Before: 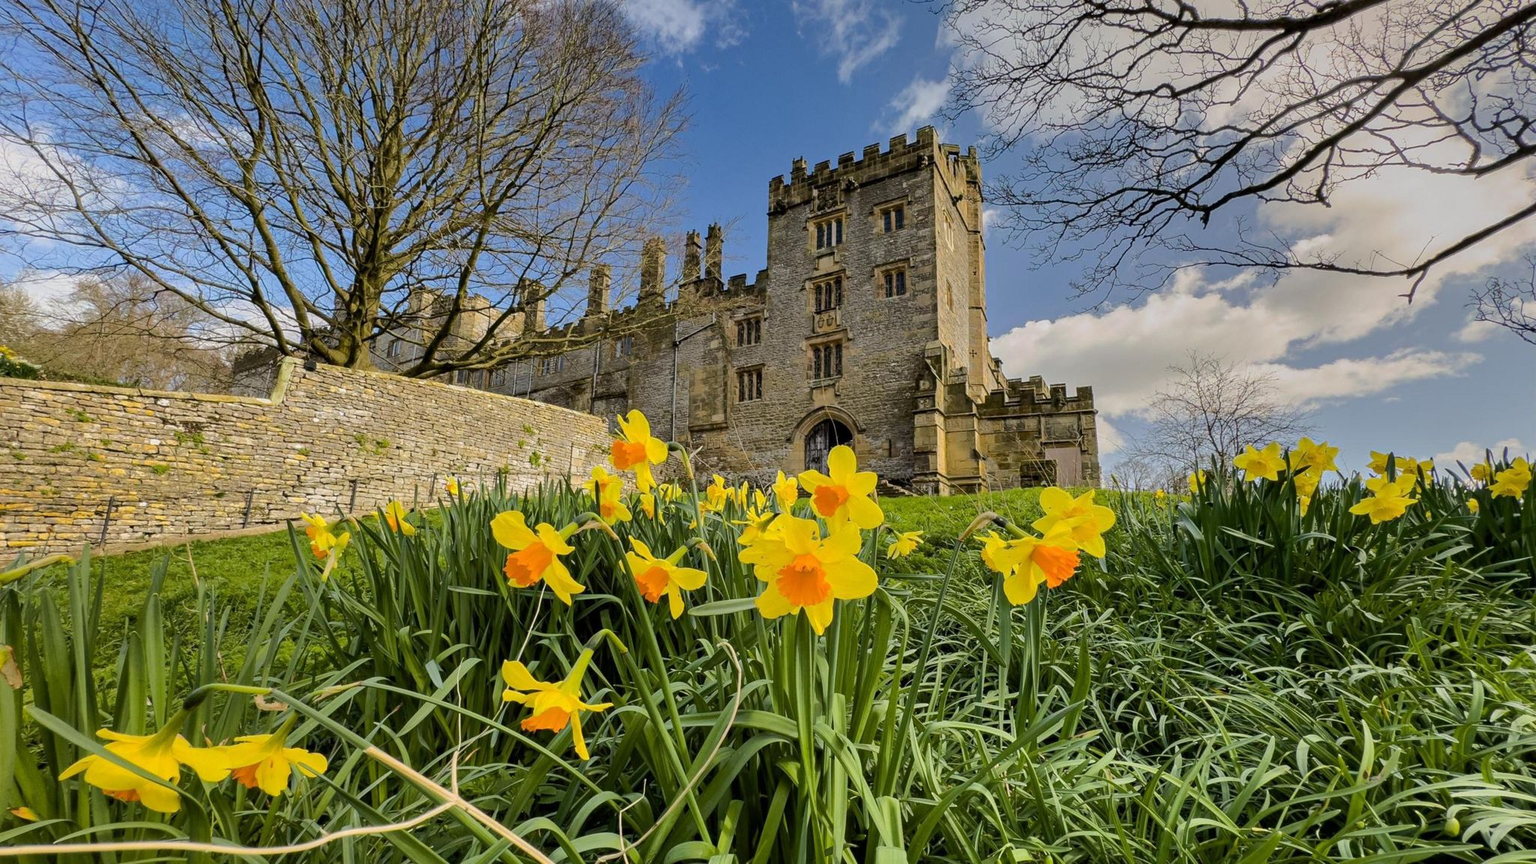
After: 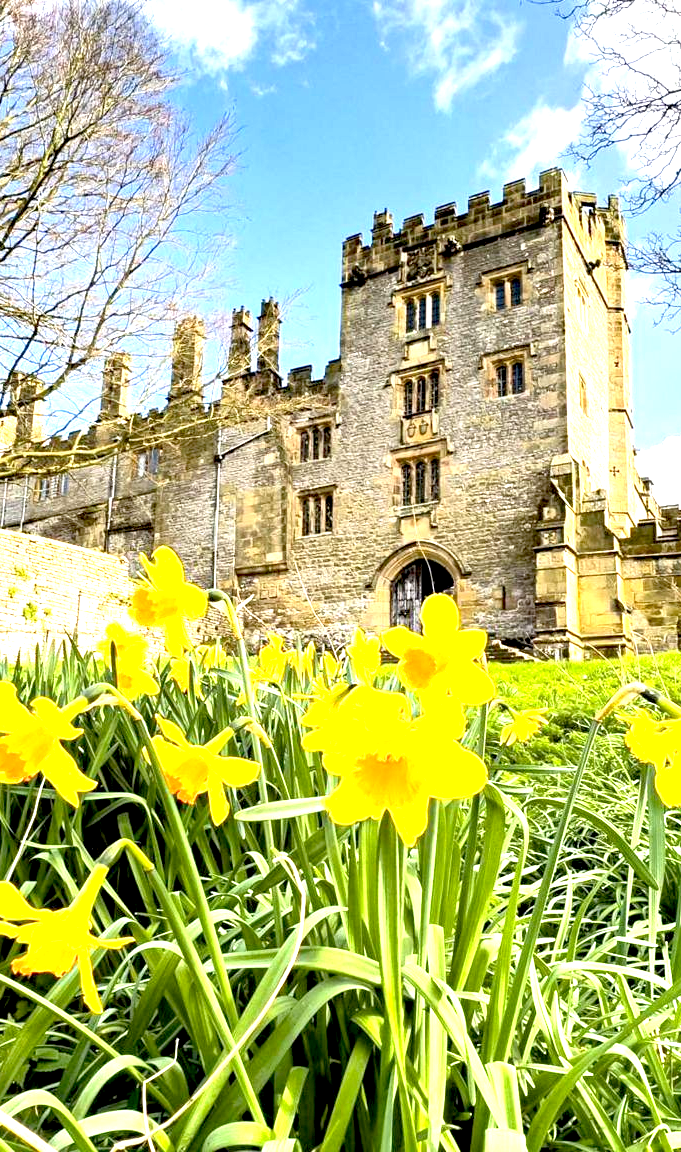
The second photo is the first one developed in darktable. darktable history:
crop: left 33.36%, right 33.36%
exposure: black level correction 0.005, exposure 2.084 EV, compensate highlight preservation false
